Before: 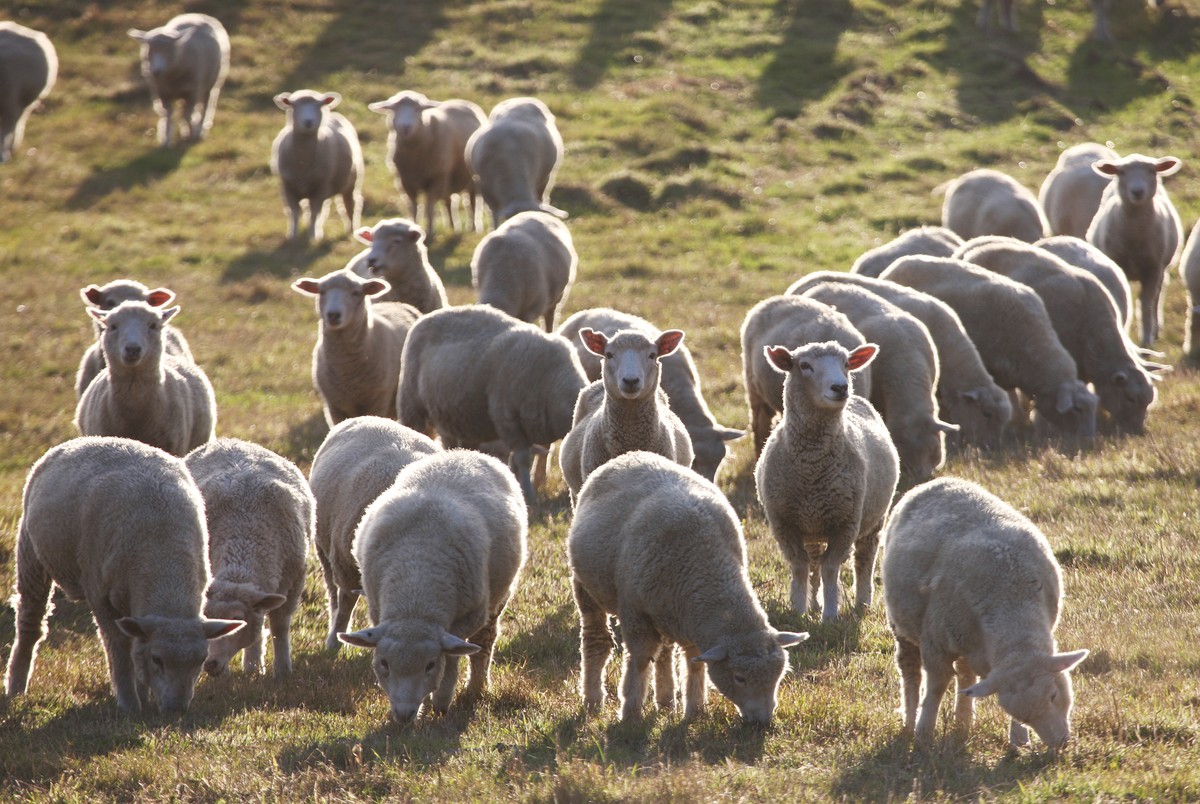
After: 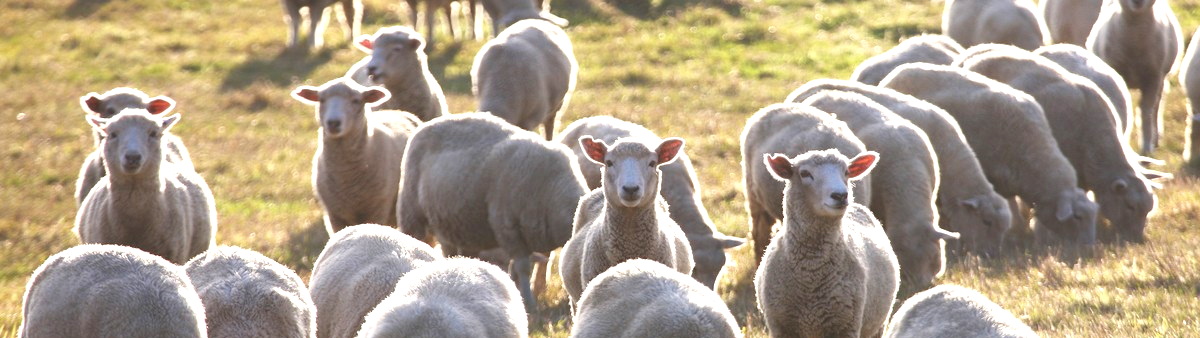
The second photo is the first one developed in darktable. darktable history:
contrast brightness saturation: contrast 0.039, saturation 0.075
exposure: black level correction 0, exposure 0.7 EV, compensate highlight preservation false
crop and rotate: top 23.912%, bottom 34.039%
